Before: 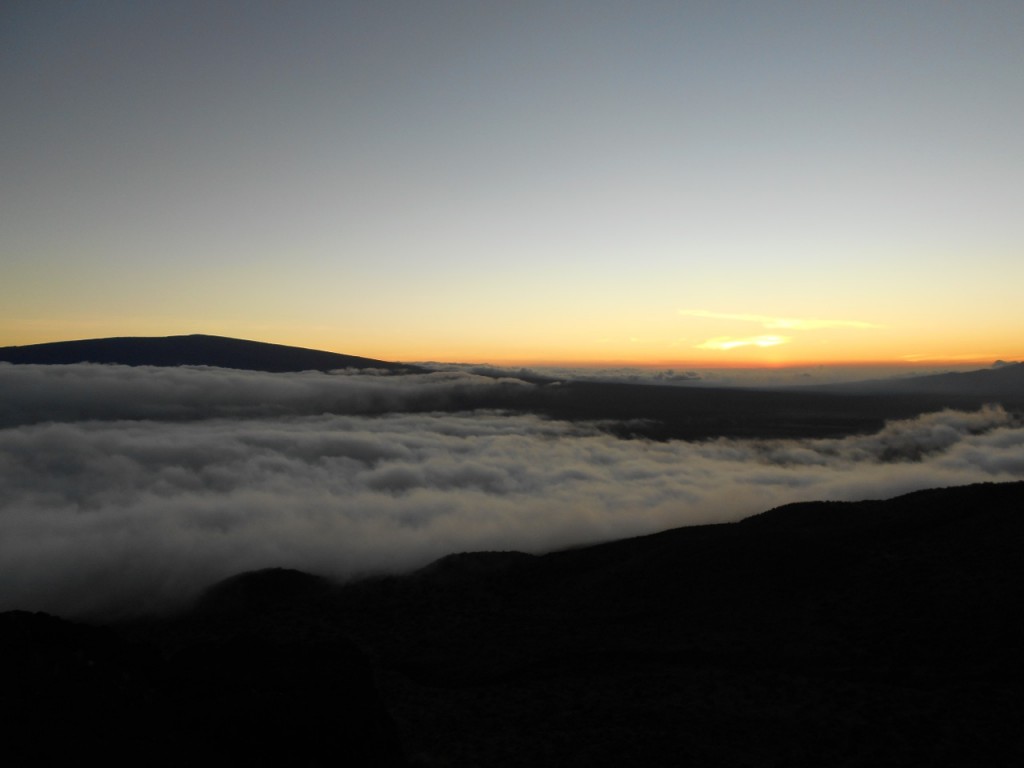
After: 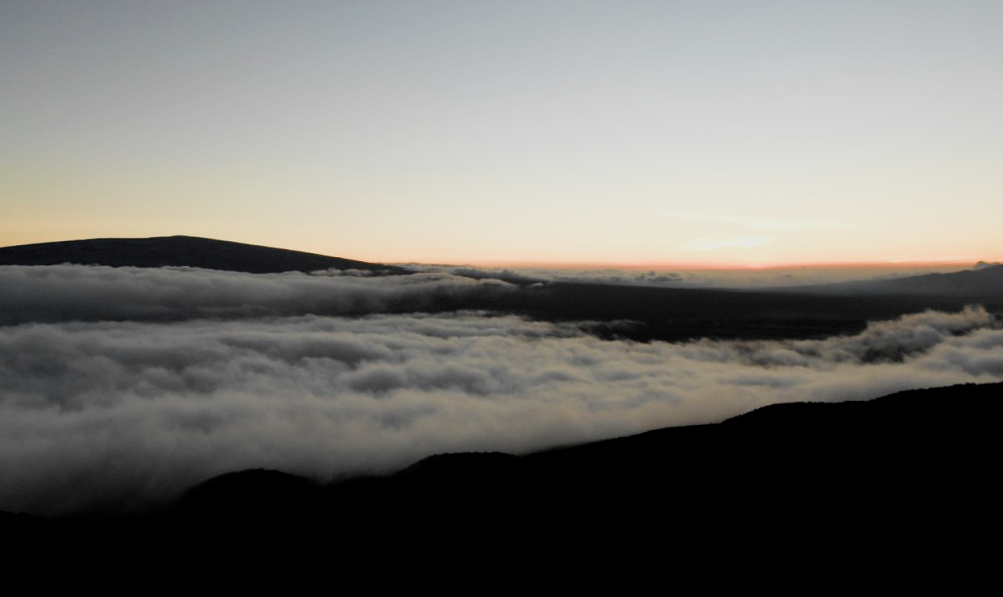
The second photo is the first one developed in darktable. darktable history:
crop and rotate: left 1.808%, top 12.995%, right 0.21%, bottom 9.175%
filmic rgb: black relative exposure -5.12 EV, white relative exposure 3.99 EV, hardness 2.89, contrast 1.099, color science v5 (2021), contrast in shadows safe, contrast in highlights safe
exposure: black level correction 0, exposure 0.69 EV, compensate highlight preservation false
